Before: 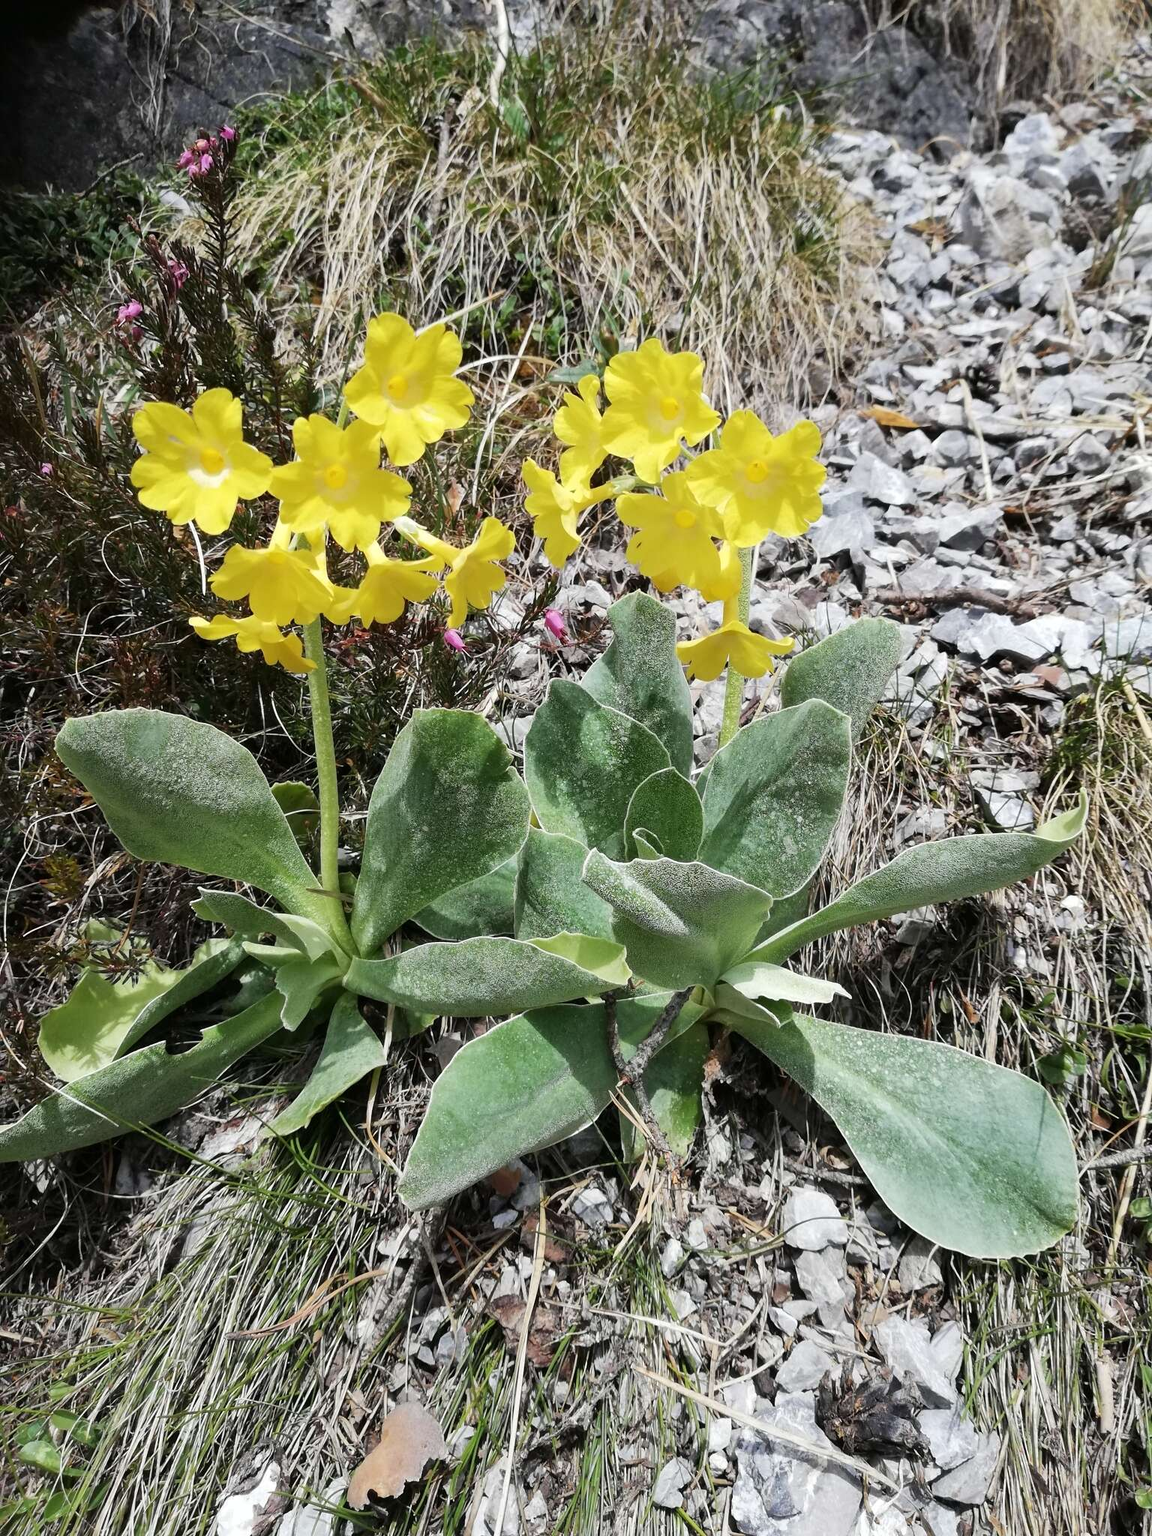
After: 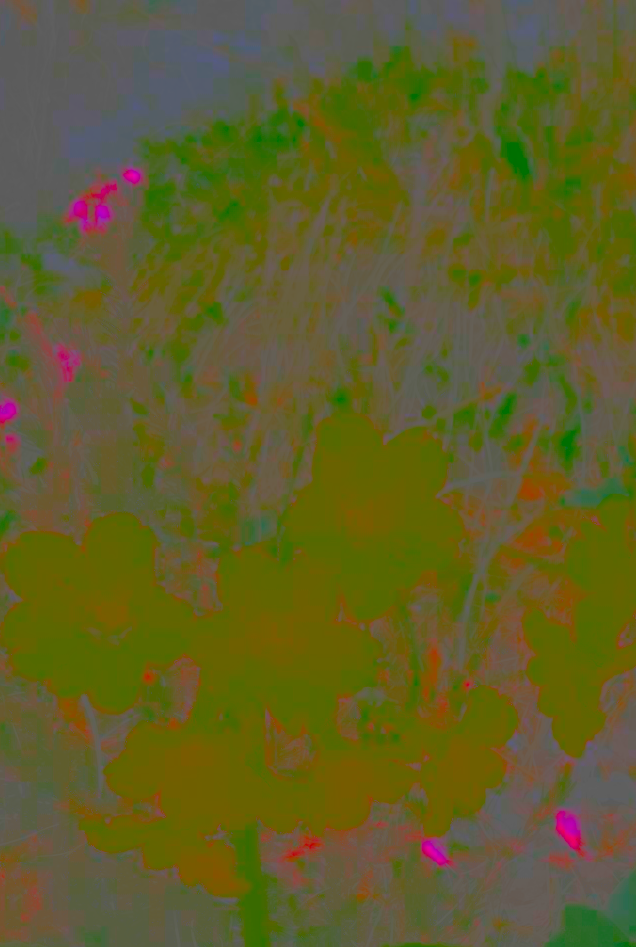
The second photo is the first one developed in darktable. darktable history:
sharpen: radius 5.286, amount 0.31, threshold 26.259
contrast brightness saturation: contrast -0.983, brightness -0.173, saturation 0.757
exposure: exposure 0.999 EV, compensate highlight preservation false
crop and rotate: left 11.17%, top 0.111%, right 47.401%, bottom 53.638%
